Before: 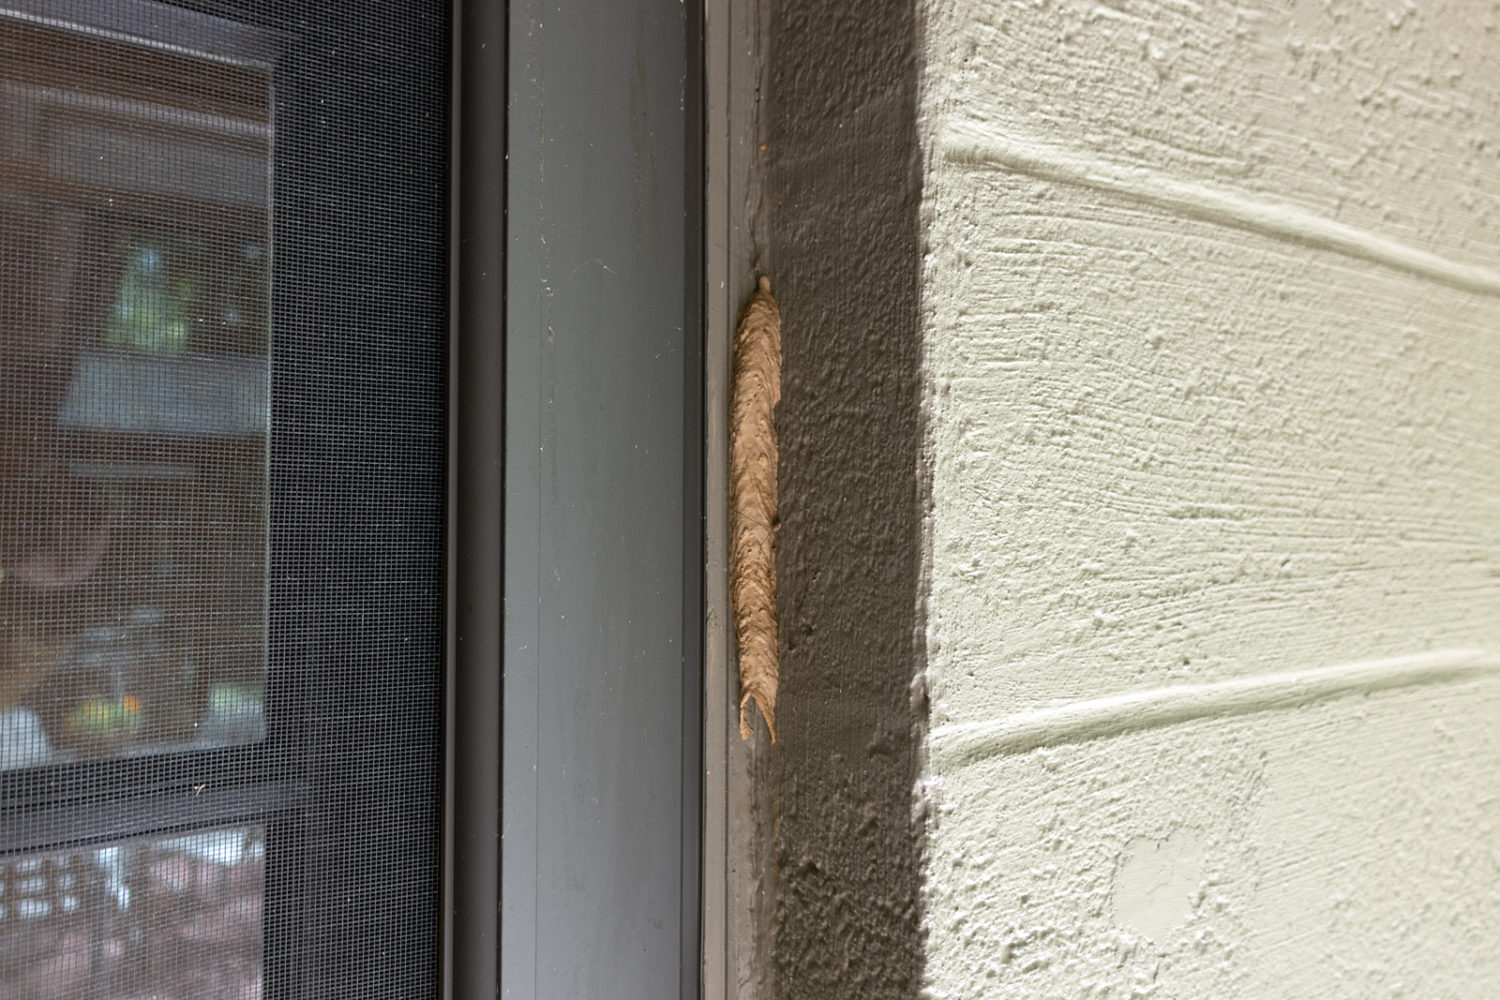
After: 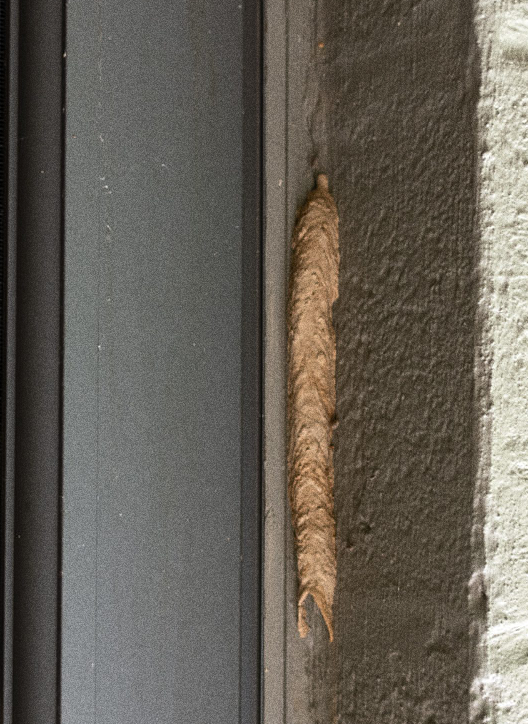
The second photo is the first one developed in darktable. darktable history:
grain: coarseness 0.09 ISO, strength 40%
crop and rotate: left 29.476%, top 10.214%, right 35.32%, bottom 17.333%
